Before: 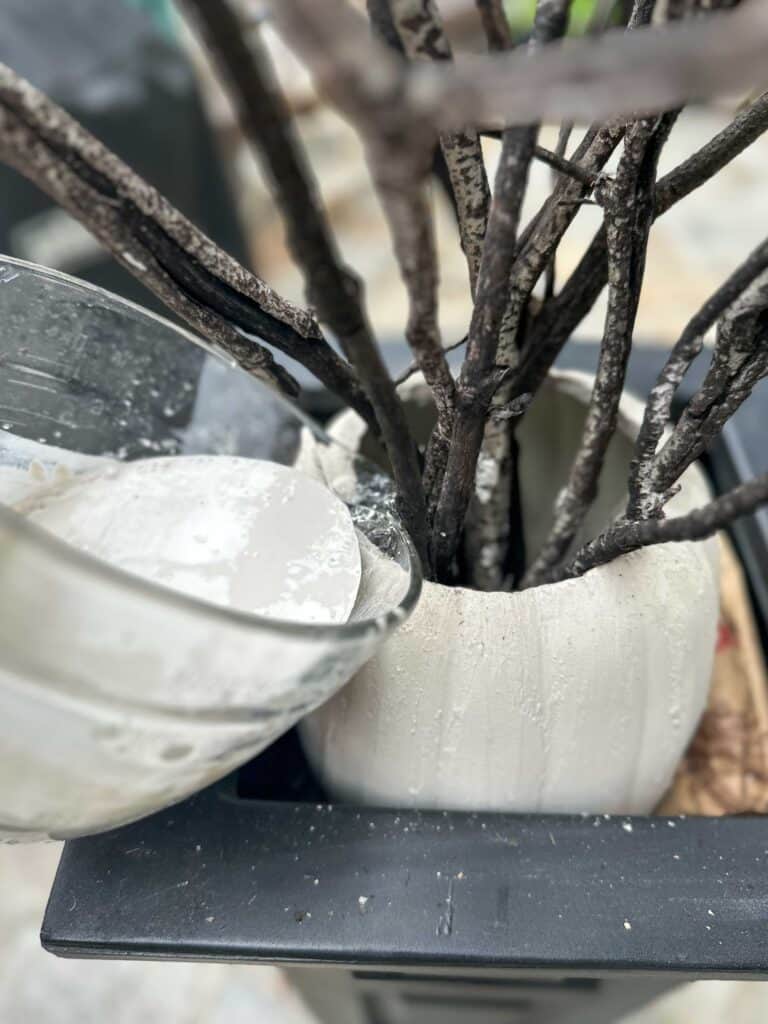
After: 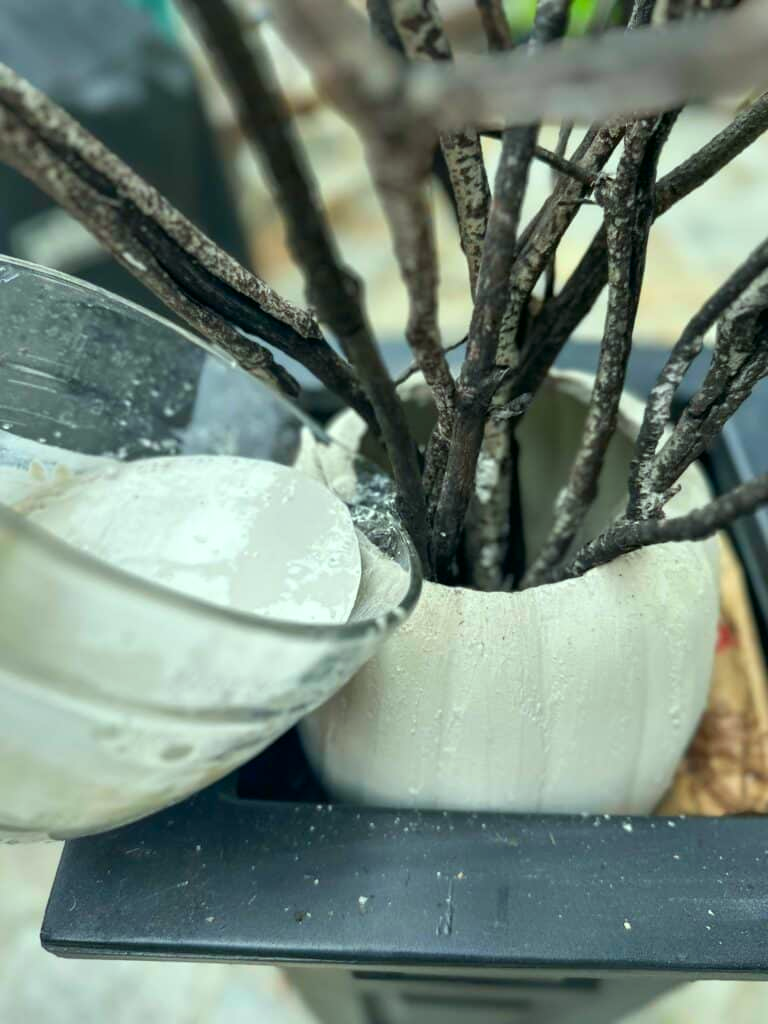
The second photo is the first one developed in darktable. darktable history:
color correction: highlights a* -7.42, highlights b* 1.44, shadows a* -2.94, saturation 1.38
